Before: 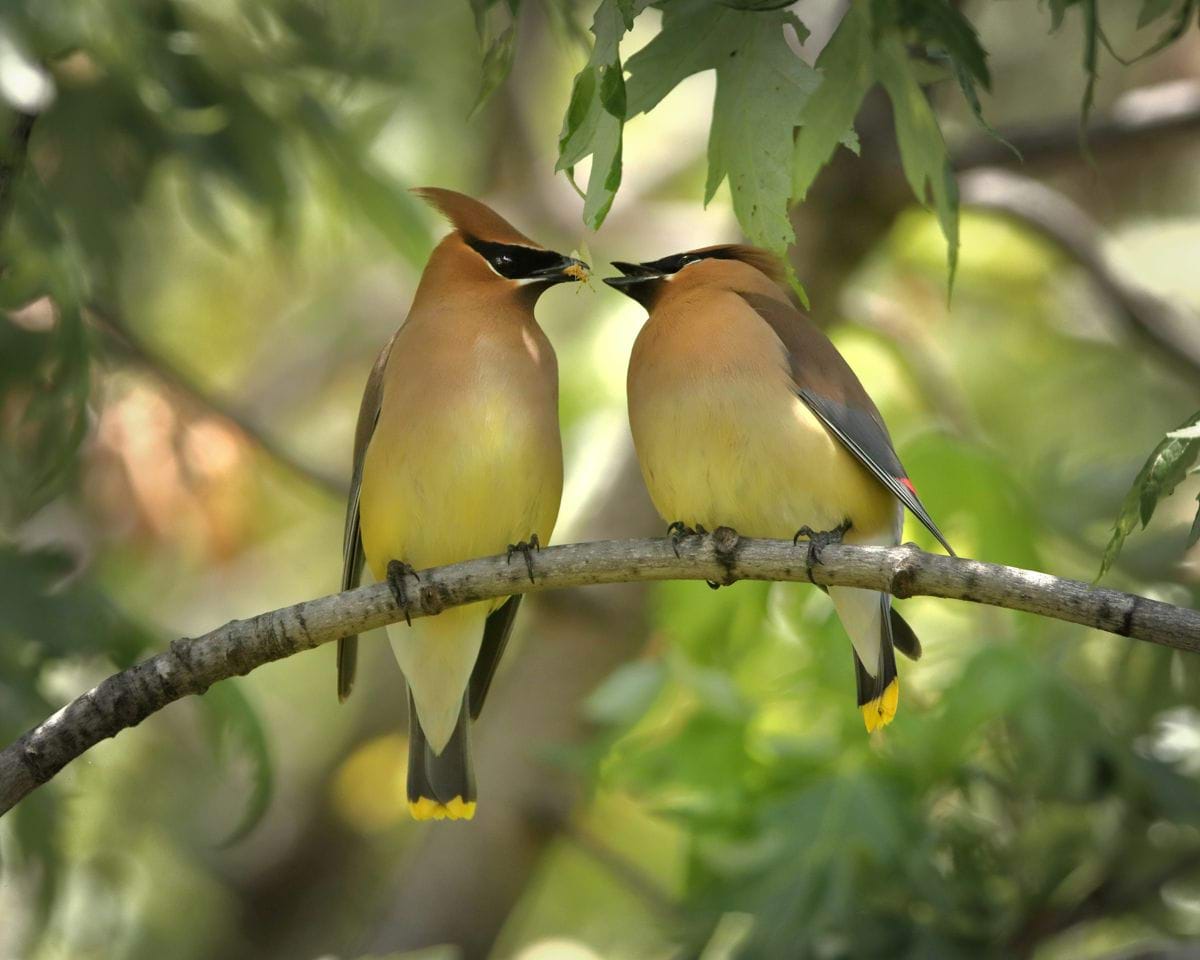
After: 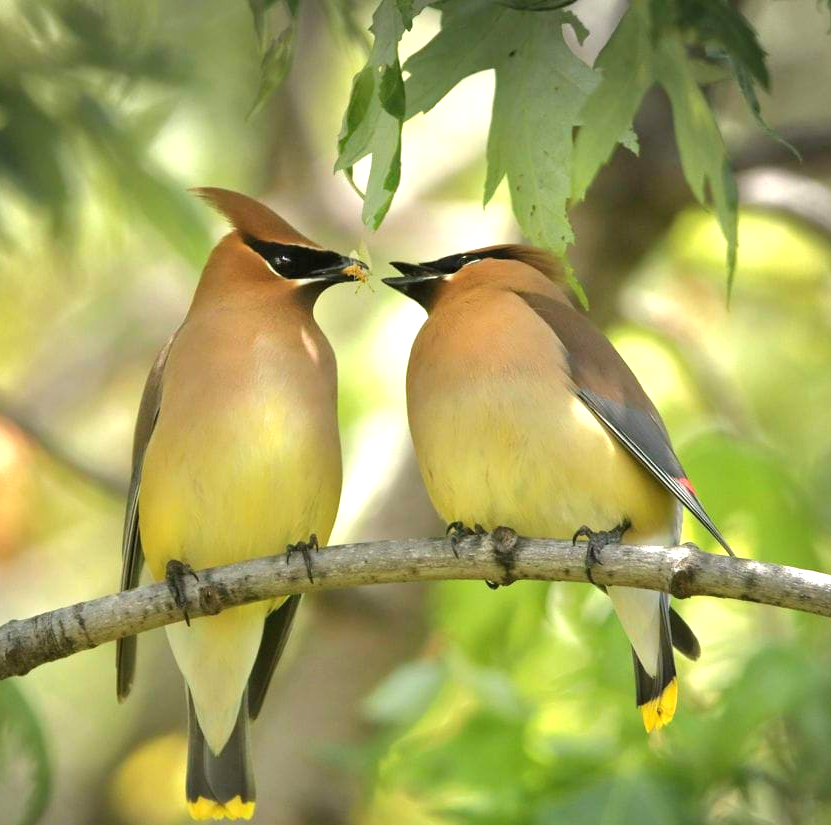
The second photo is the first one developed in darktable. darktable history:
crop: left 18.479%, right 12.2%, bottom 13.971%
exposure: black level correction 0, exposure 0.7 EV, compensate exposure bias true, compensate highlight preservation false
